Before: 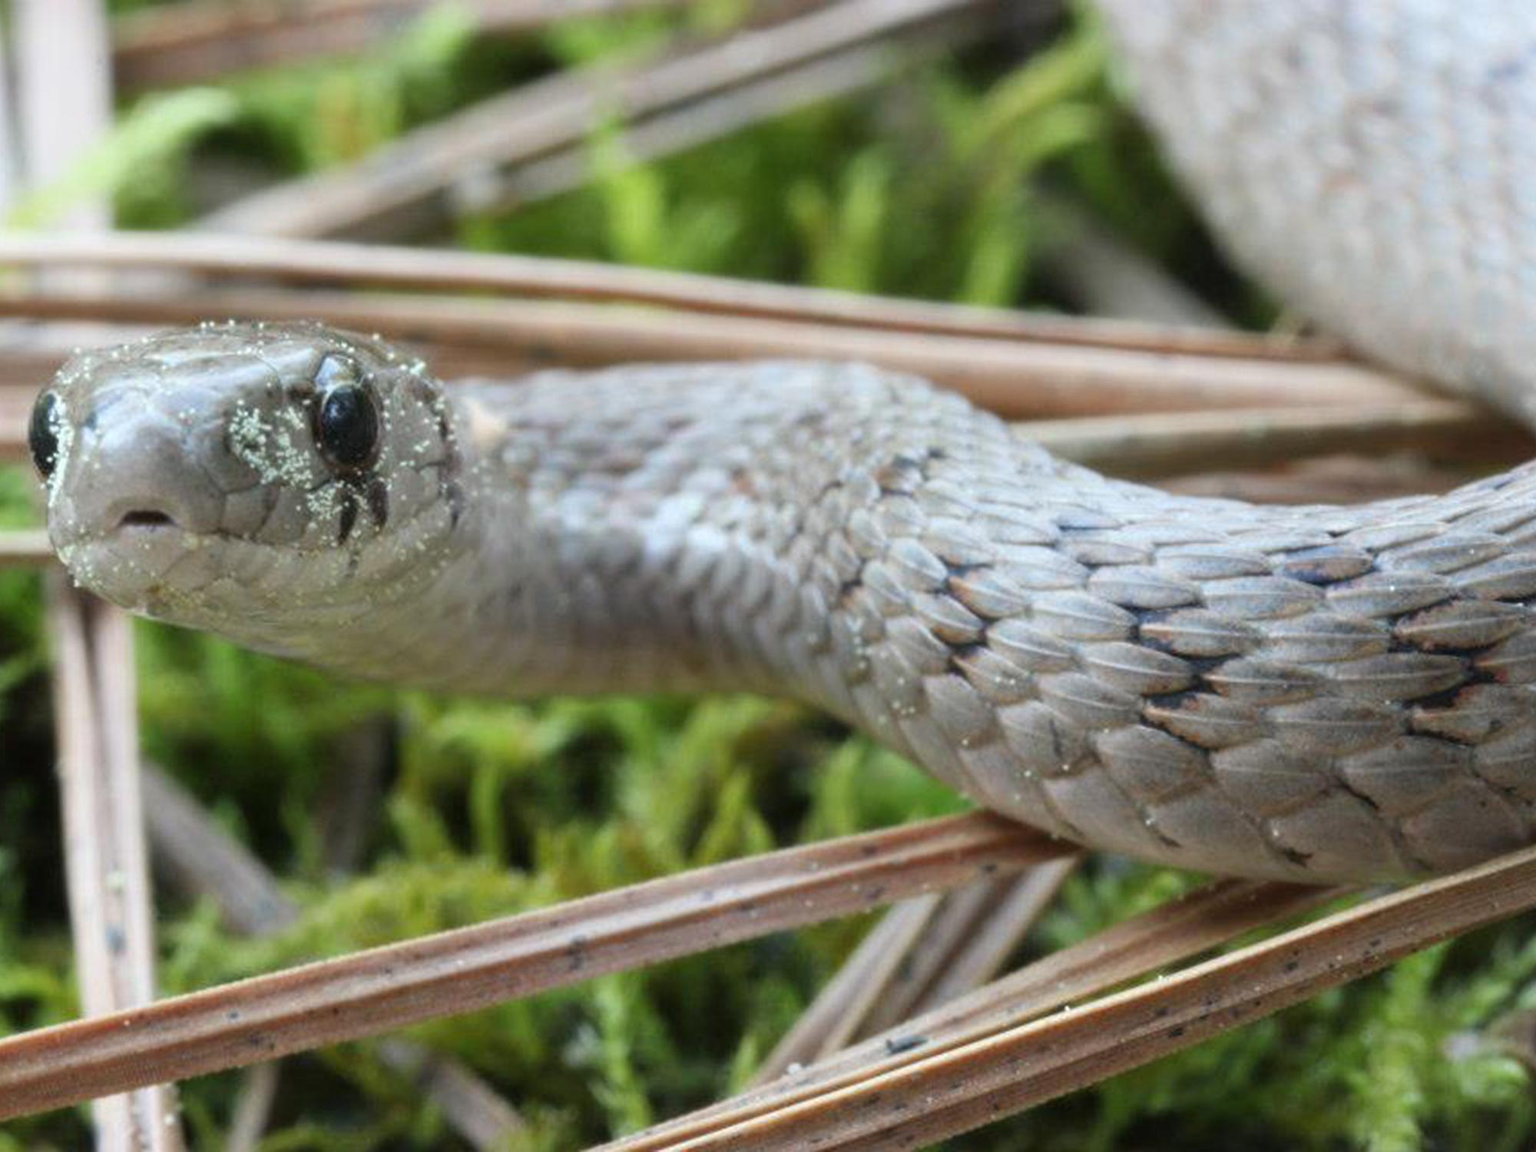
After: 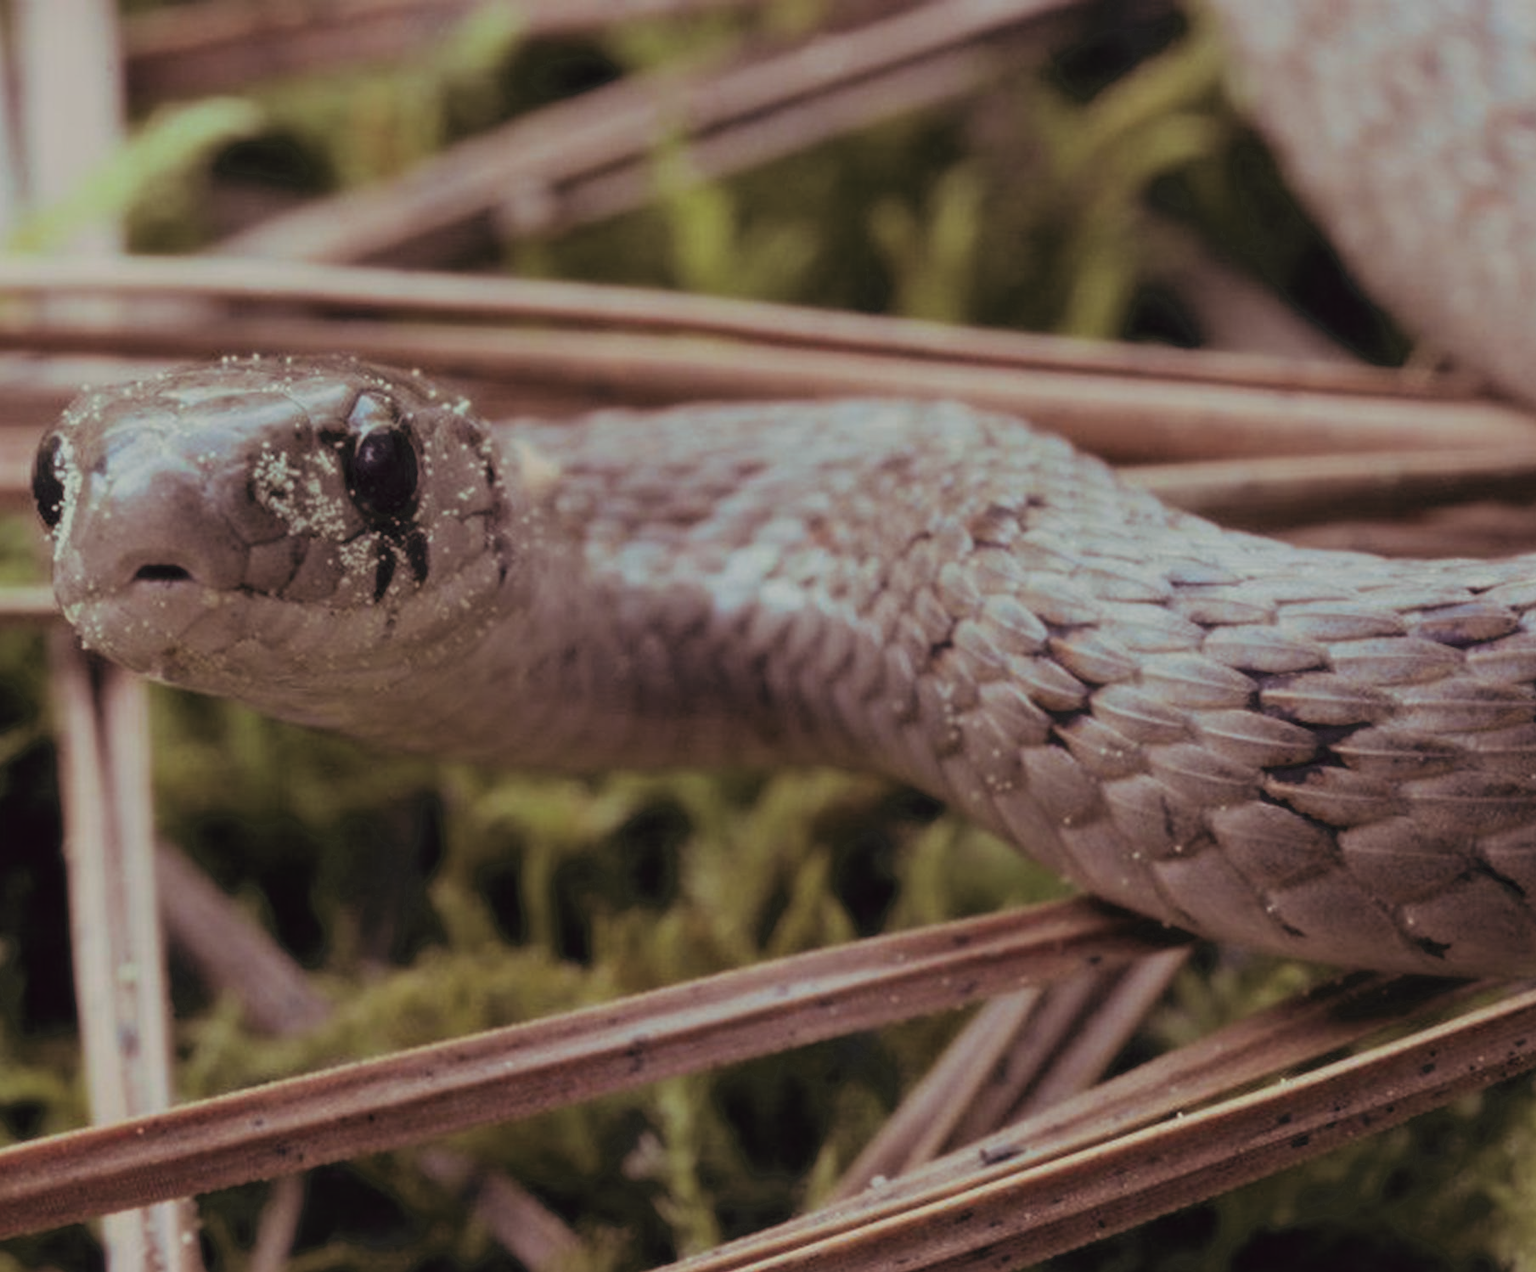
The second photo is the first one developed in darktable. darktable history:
filmic rgb: black relative exposure -16 EV, threshold -0.33 EV, transition 3.19 EV, structure ↔ texture 100%, target black luminance 0%, hardness 7.57, latitude 72.96%, contrast 0.908, highlights saturation mix 10%, shadows ↔ highlights balance -0.38%, add noise in highlights 0, preserve chrominance no, color science v4 (2020), iterations of high-quality reconstruction 10, enable highlight reconstruction true
contrast brightness saturation: contrast 0.01, saturation -0.05
crop: right 9.509%, bottom 0.031%
exposure: black level correction 0.009, exposure -0.637 EV, compensate highlight preservation false
tone equalizer: on, module defaults
split-toning: shadows › hue 360°
color balance: lift [1.005, 0.99, 1.007, 1.01], gamma [1, 0.979, 1.011, 1.021], gain [0.923, 1.098, 1.025, 0.902], input saturation 90.45%, contrast 7.73%, output saturation 105.91%
